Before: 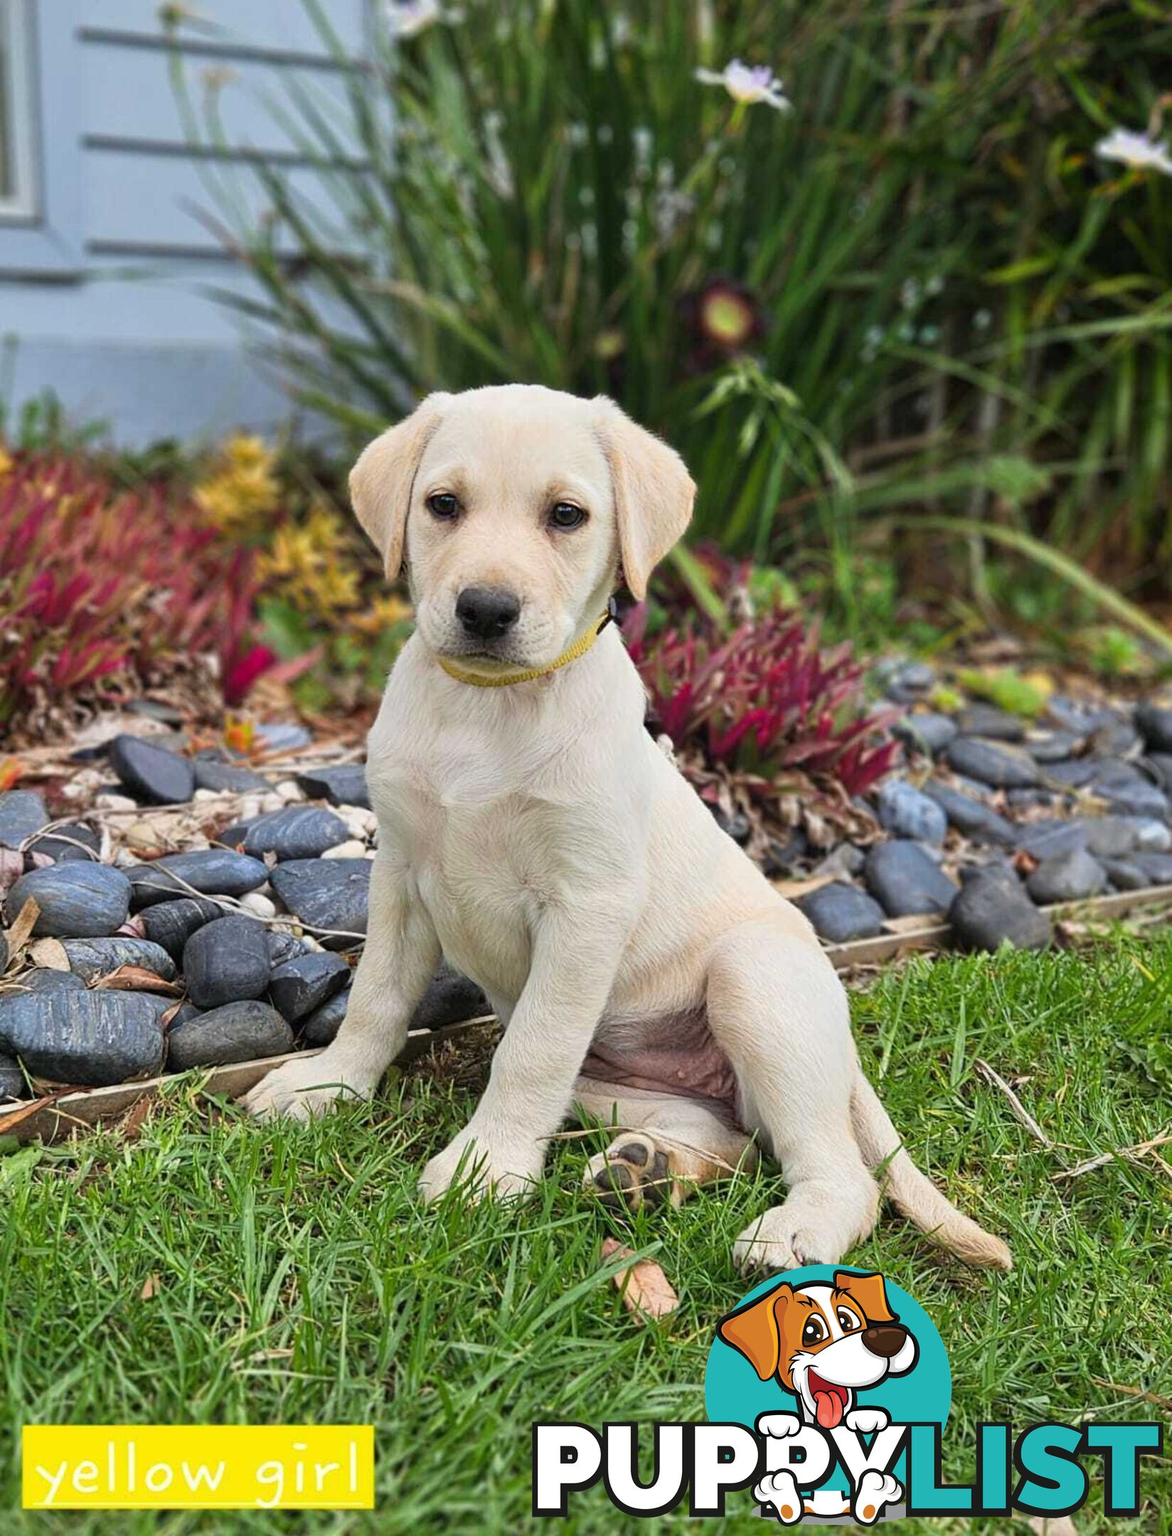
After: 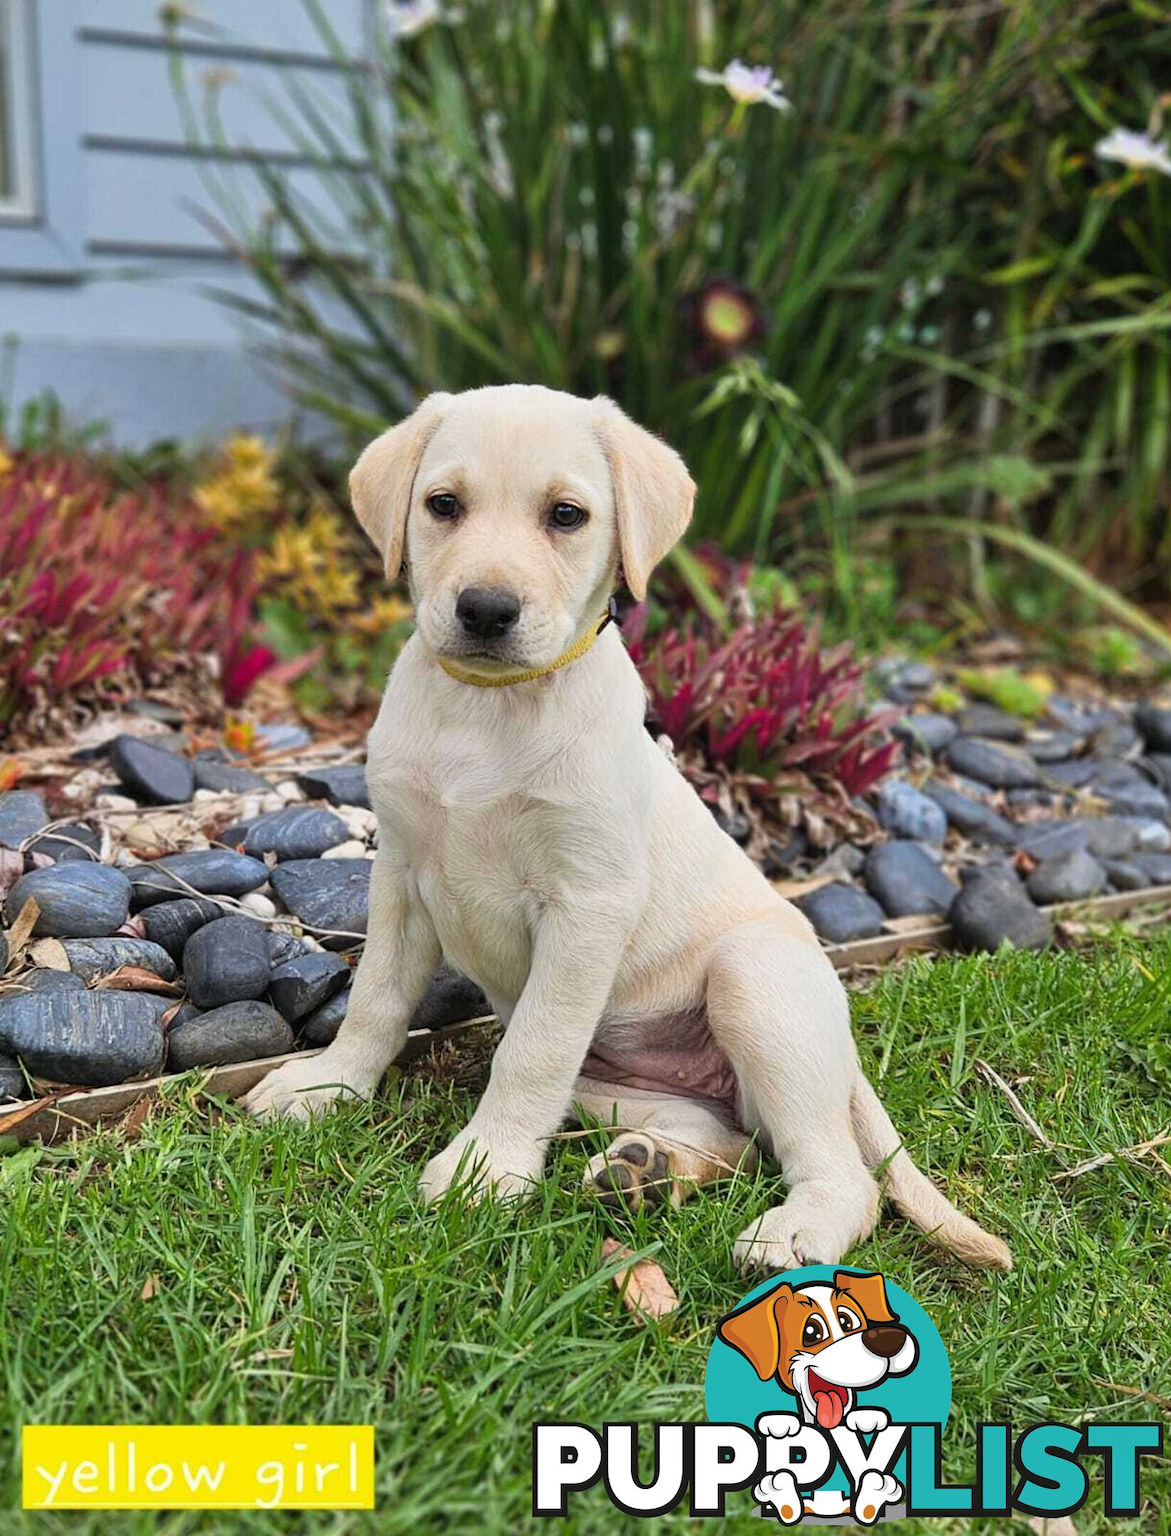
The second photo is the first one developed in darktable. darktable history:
shadows and highlights: shadows 36.51, highlights -26.6, highlights color adjustment 72.33%, soften with gaussian
